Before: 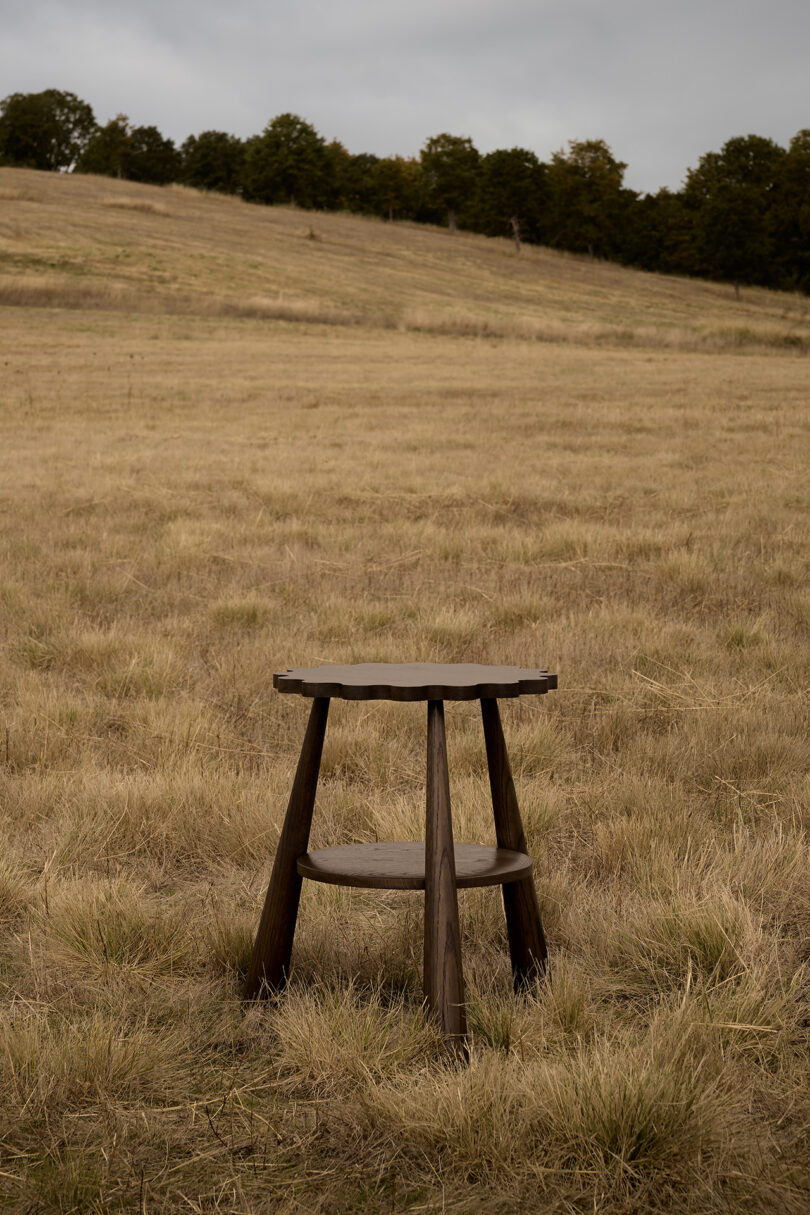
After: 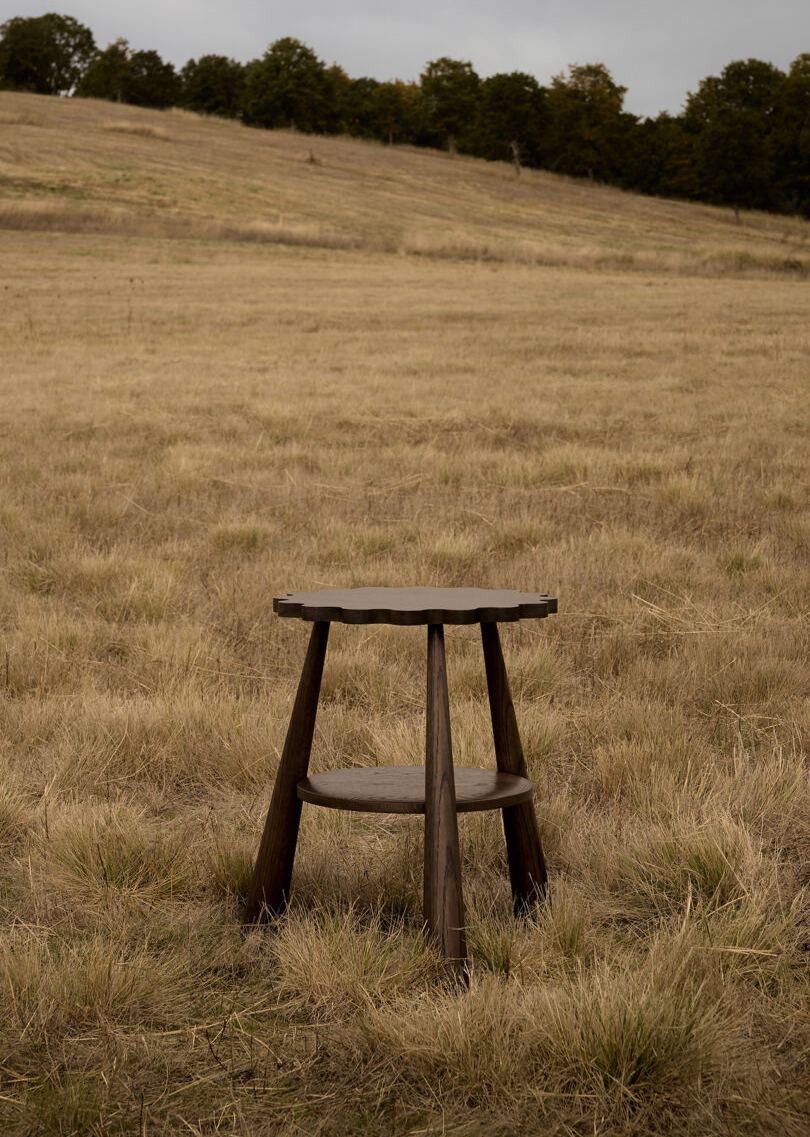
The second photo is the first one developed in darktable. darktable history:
crop and rotate: top 6.382%
